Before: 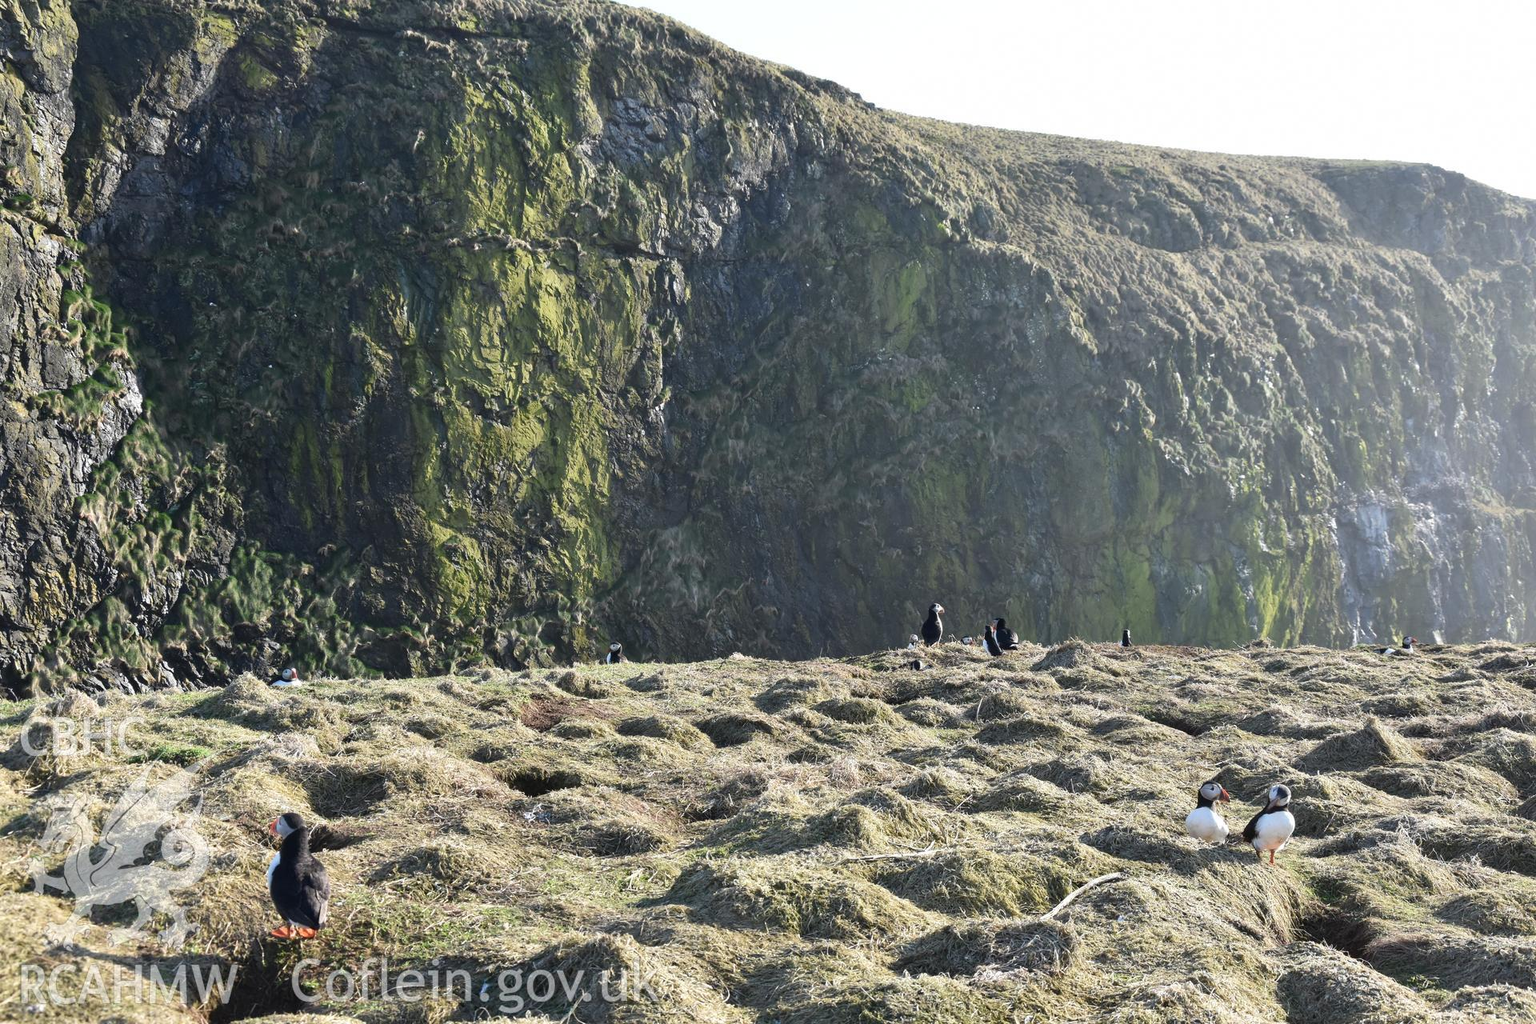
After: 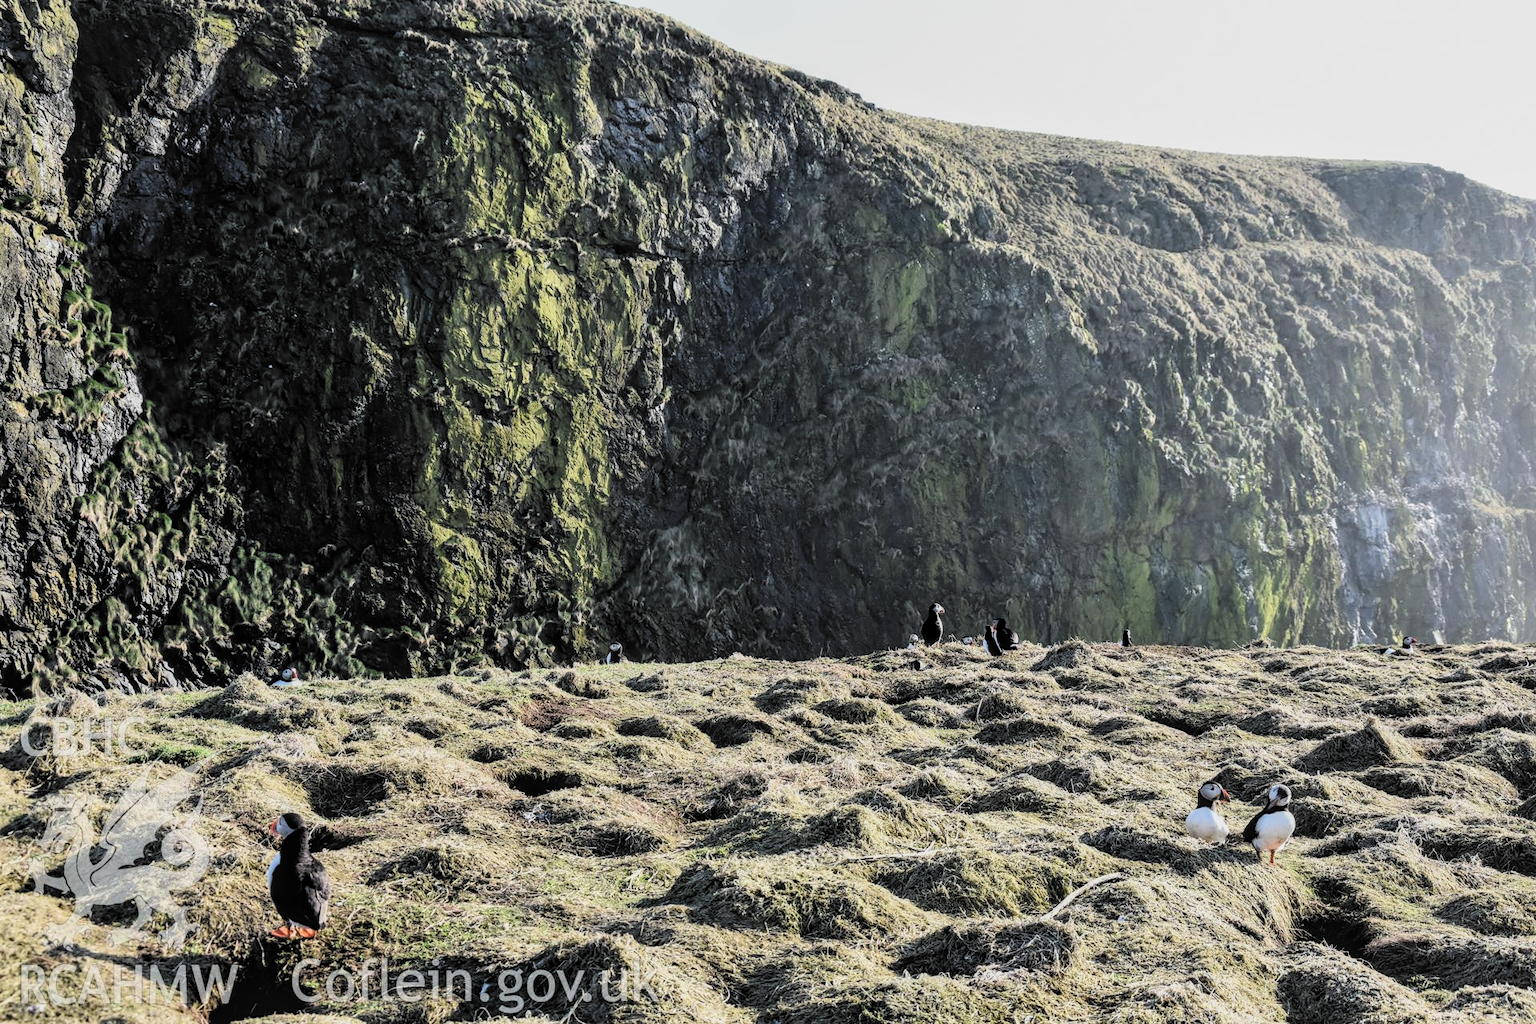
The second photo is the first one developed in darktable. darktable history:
filmic rgb: black relative exposure -5.11 EV, white relative exposure 3.96 EV, hardness 2.88, contrast 1.39, highlights saturation mix -29.04%, color science v6 (2022)
local contrast: on, module defaults
